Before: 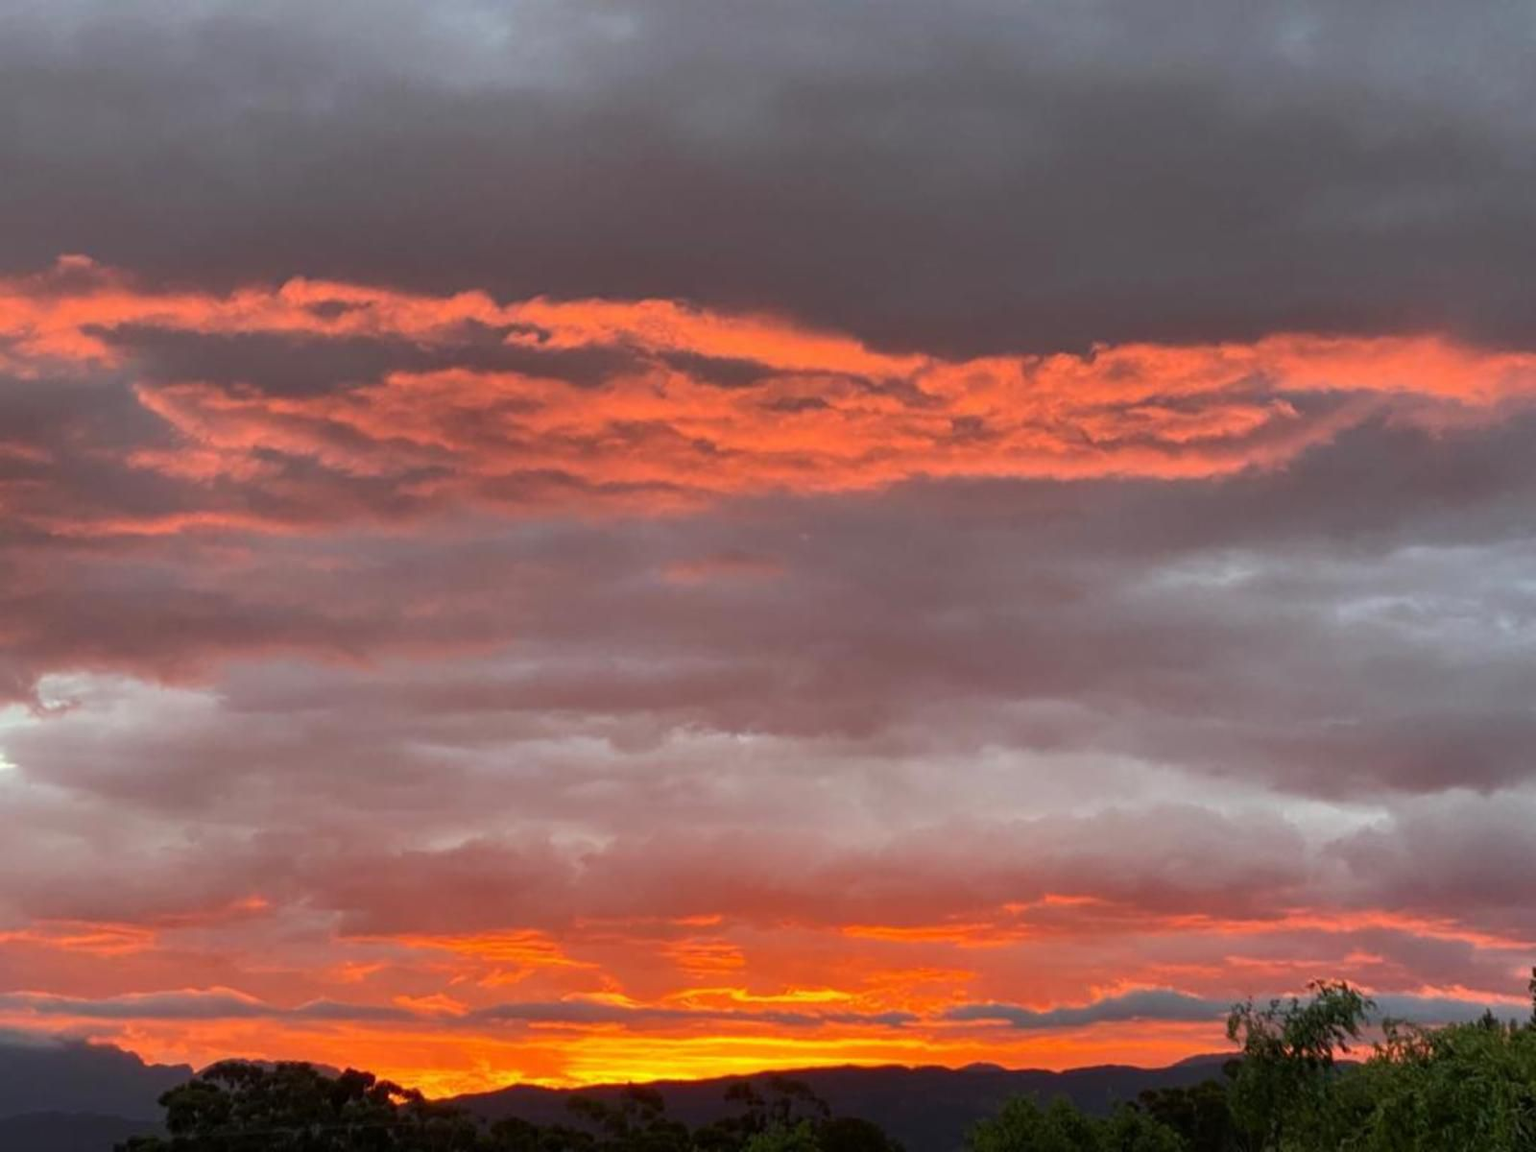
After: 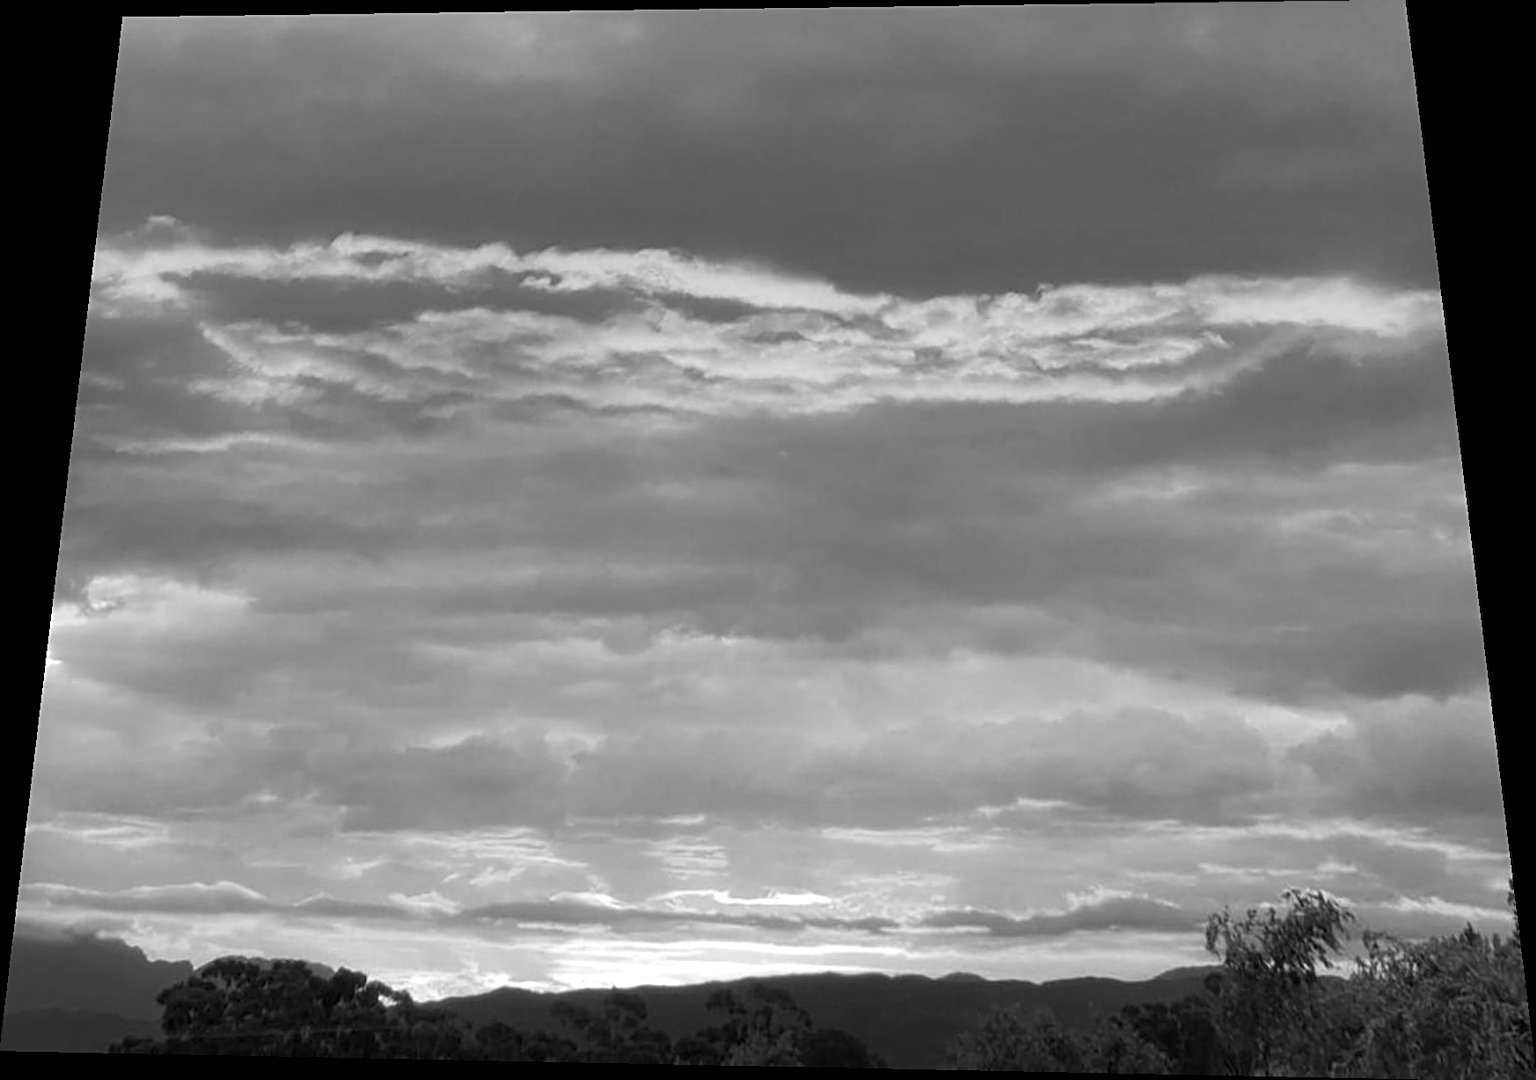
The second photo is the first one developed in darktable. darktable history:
rotate and perspective: rotation 0.128°, lens shift (vertical) -0.181, lens shift (horizontal) -0.044, shear 0.001, automatic cropping off
sharpen: on, module defaults
monochrome: a 79.32, b 81.83, size 1.1
exposure: black level correction 0, exposure 1.1 EV, compensate exposure bias true, compensate highlight preservation false
